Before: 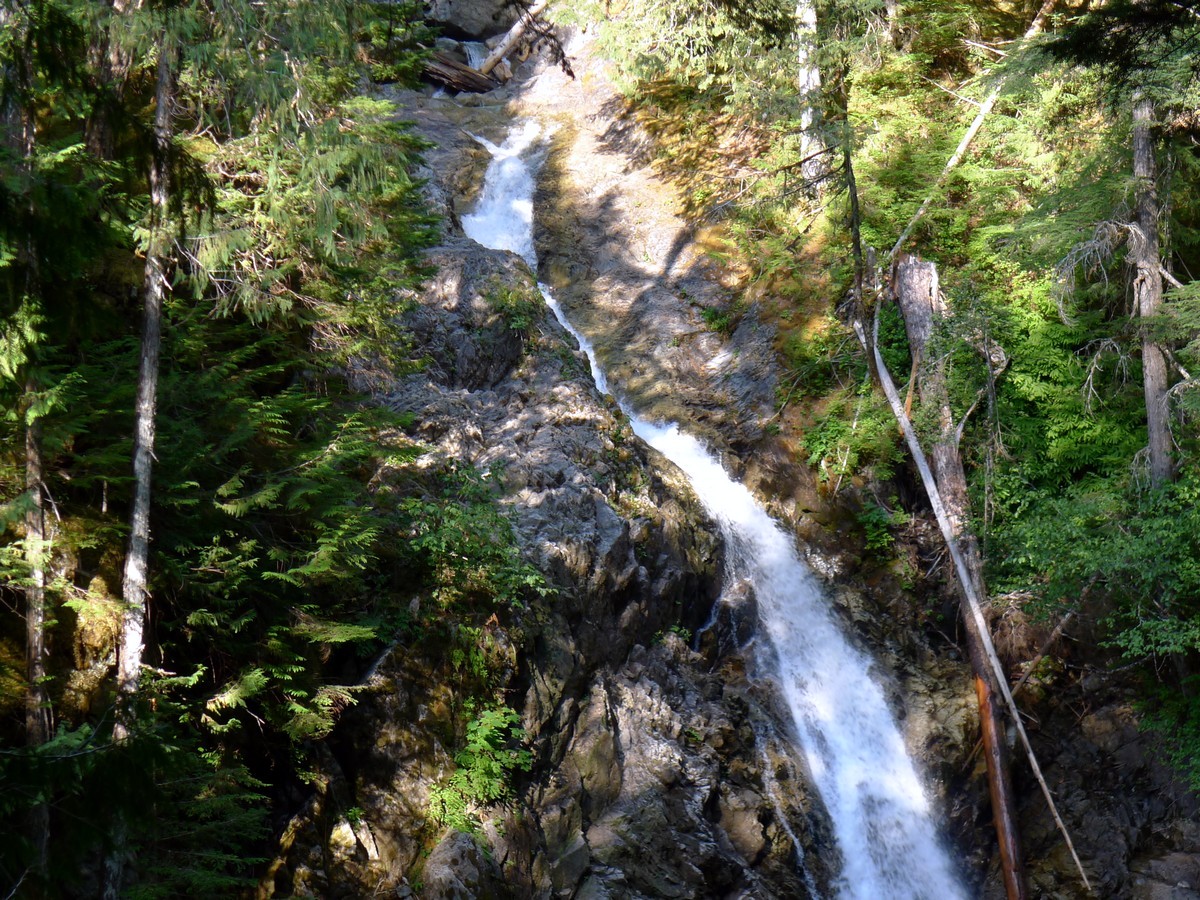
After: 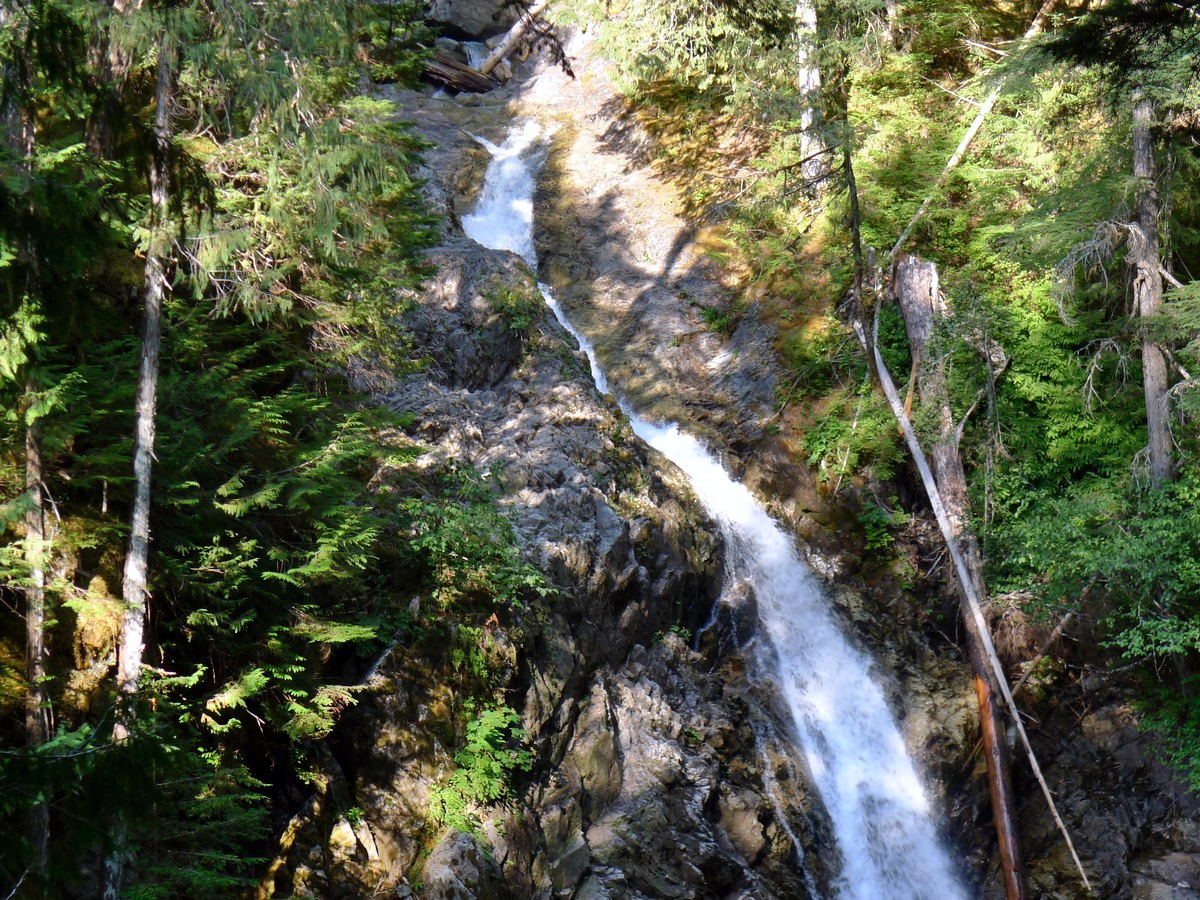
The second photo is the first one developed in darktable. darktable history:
shadows and highlights: highlights color adjustment 51.95%, soften with gaussian
